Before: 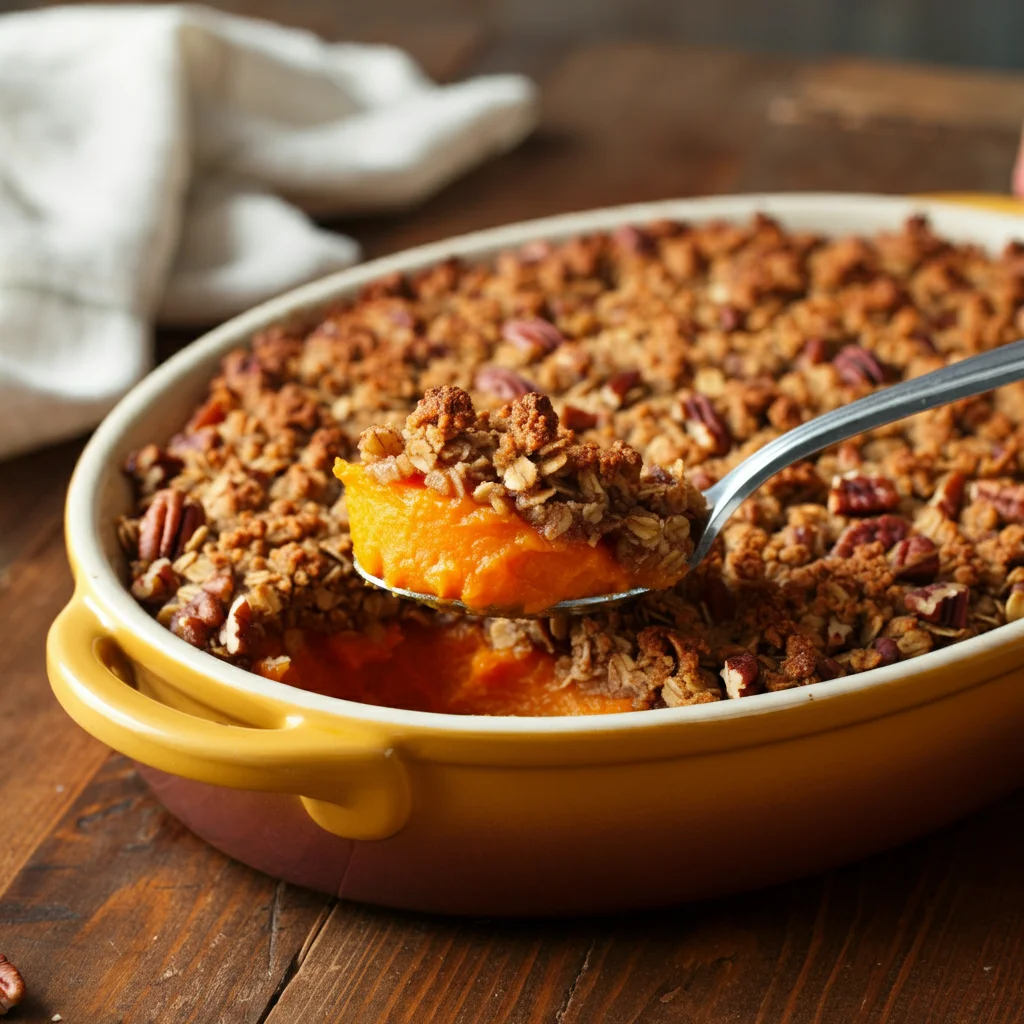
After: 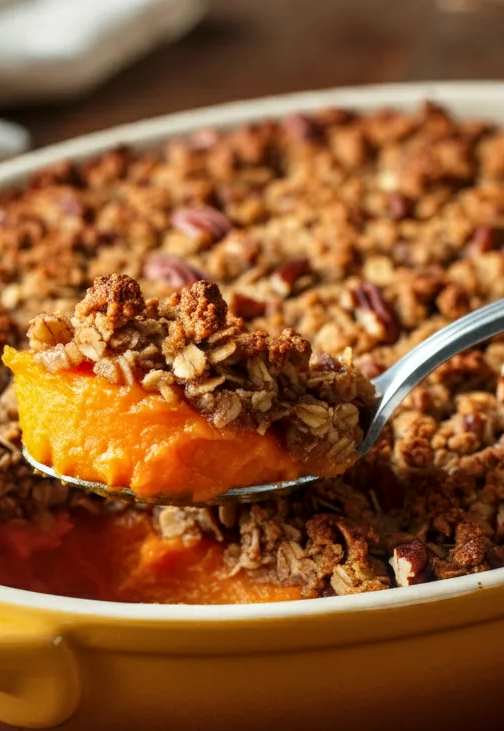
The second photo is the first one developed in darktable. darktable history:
crop: left 32.37%, top 10.965%, right 18.343%, bottom 17.608%
local contrast: on, module defaults
